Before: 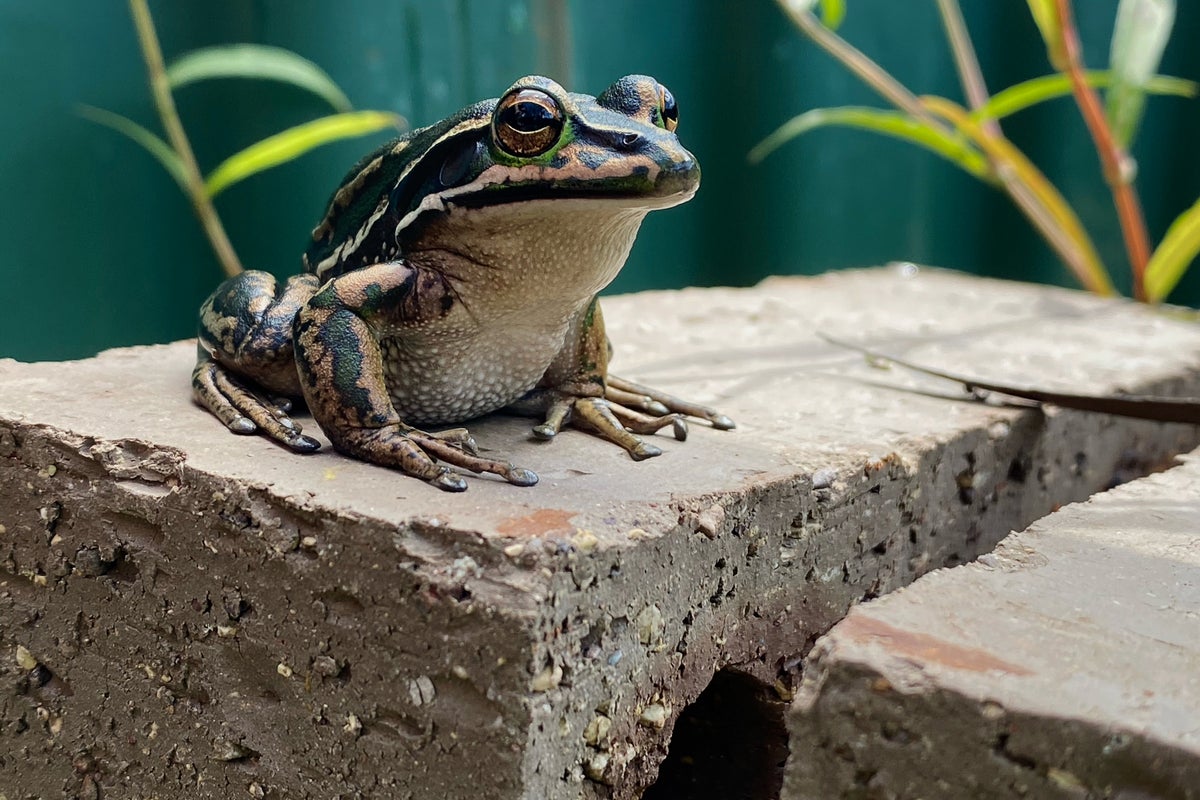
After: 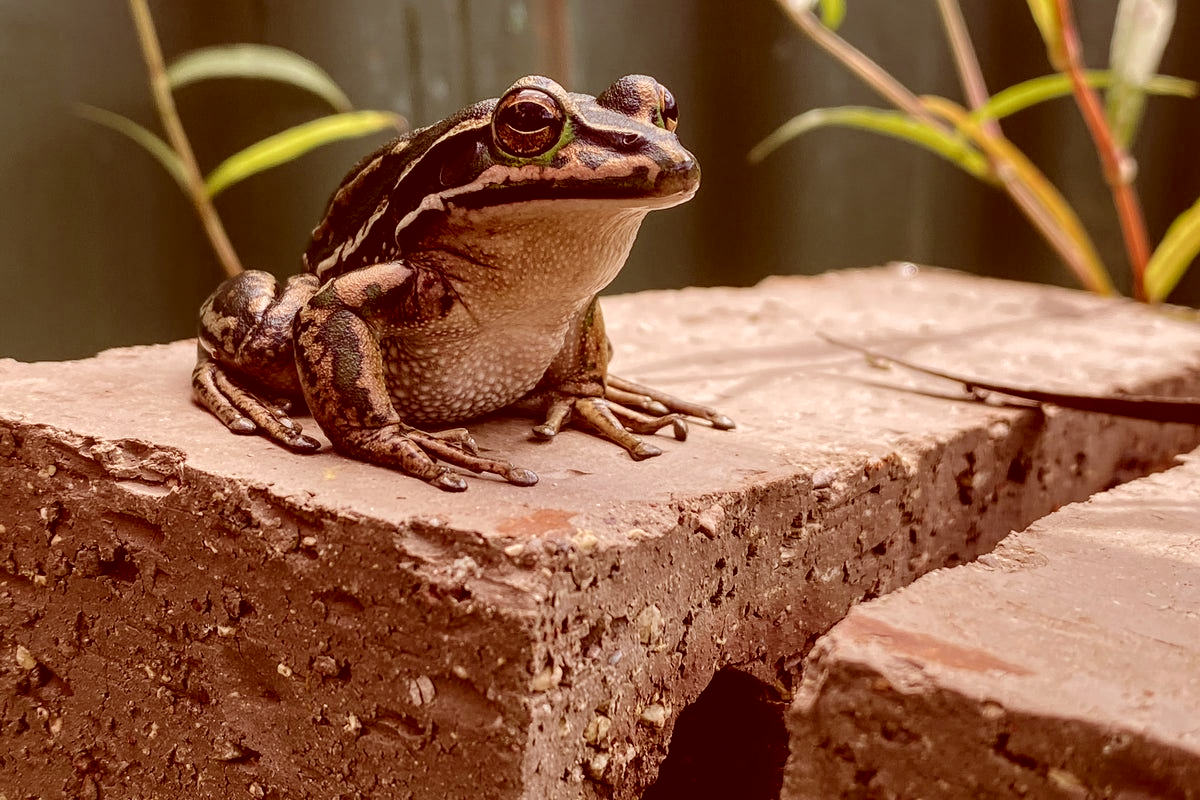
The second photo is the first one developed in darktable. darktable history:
color correction: highlights a* 9.03, highlights b* 8.71, shadows a* 40, shadows b* 40, saturation 0.8
local contrast: on, module defaults
